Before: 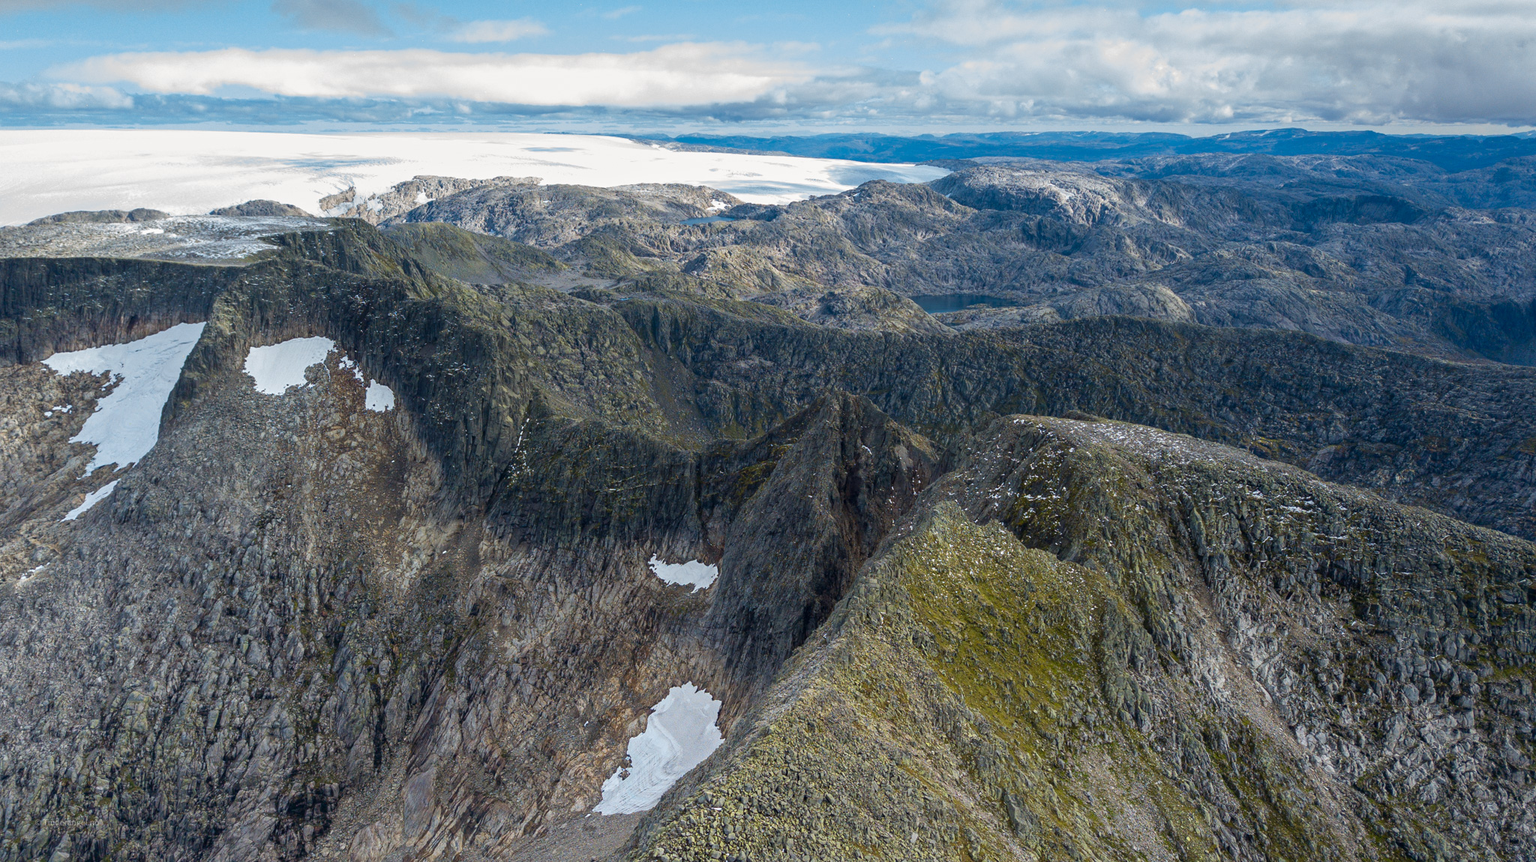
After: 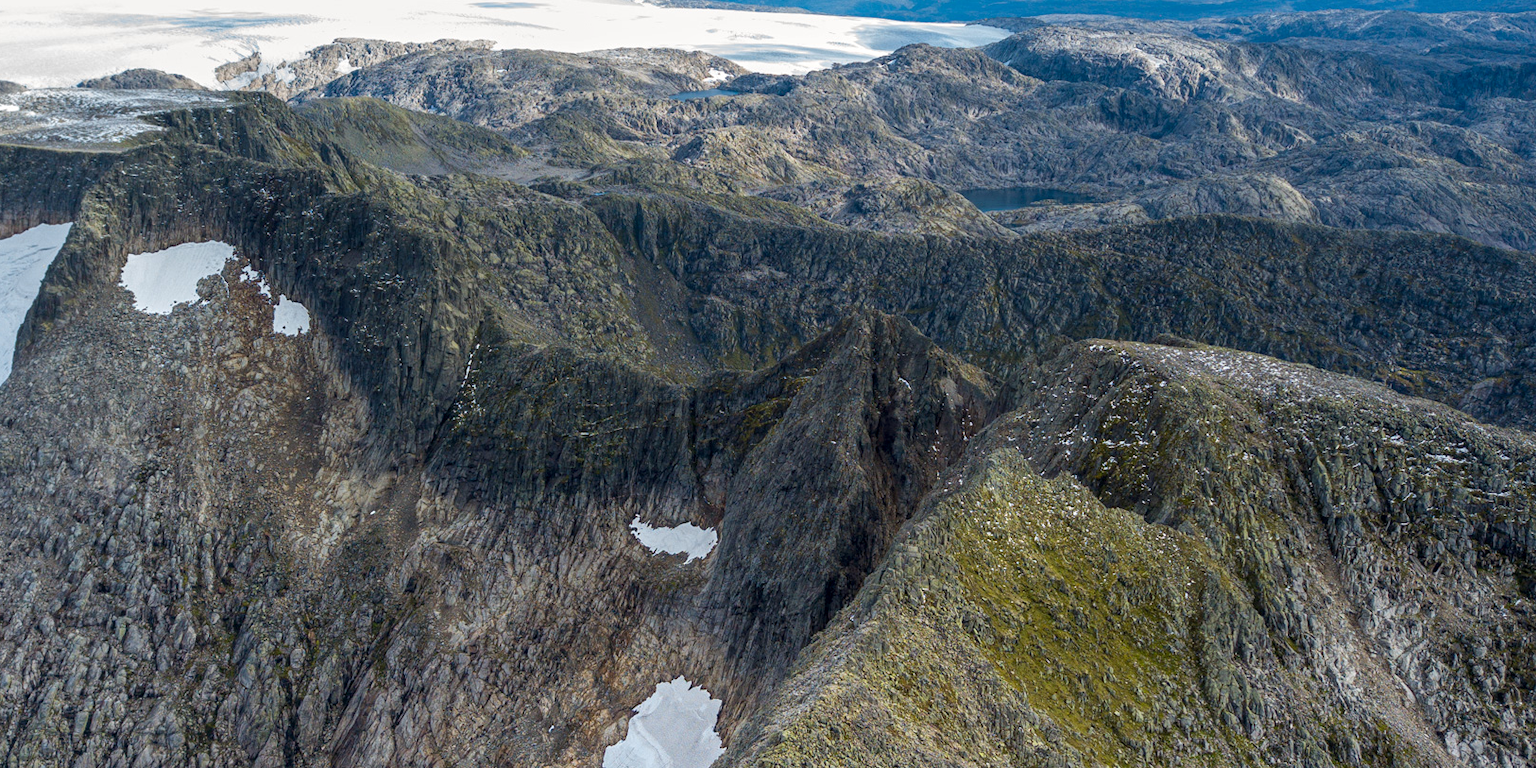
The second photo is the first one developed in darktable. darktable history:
crop: left 9.712%, top 16.928%, right 10.845%, bottom 12.332%
local contrast: highlights 100%, shadows 100%, detail 120%, midtone range 0.2
